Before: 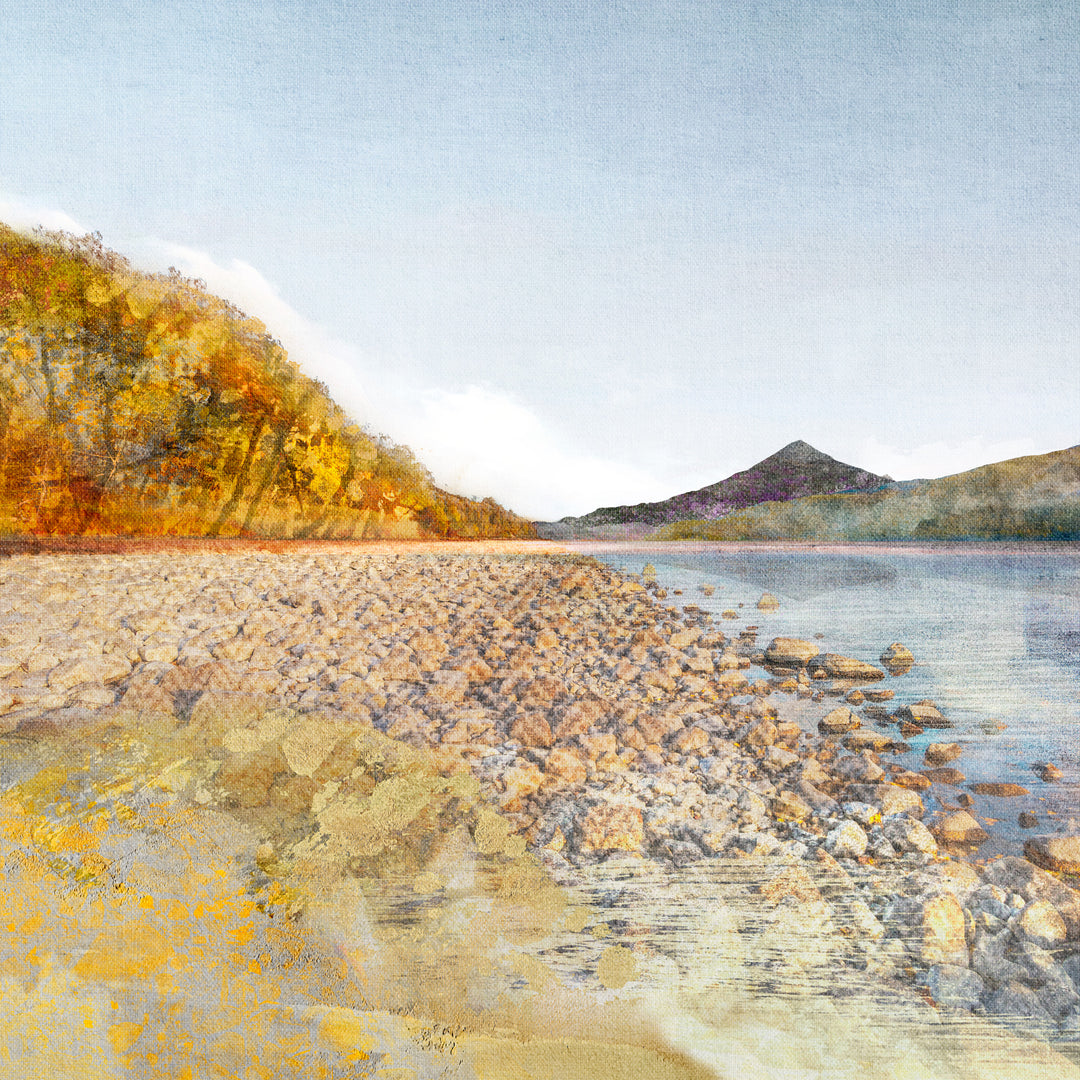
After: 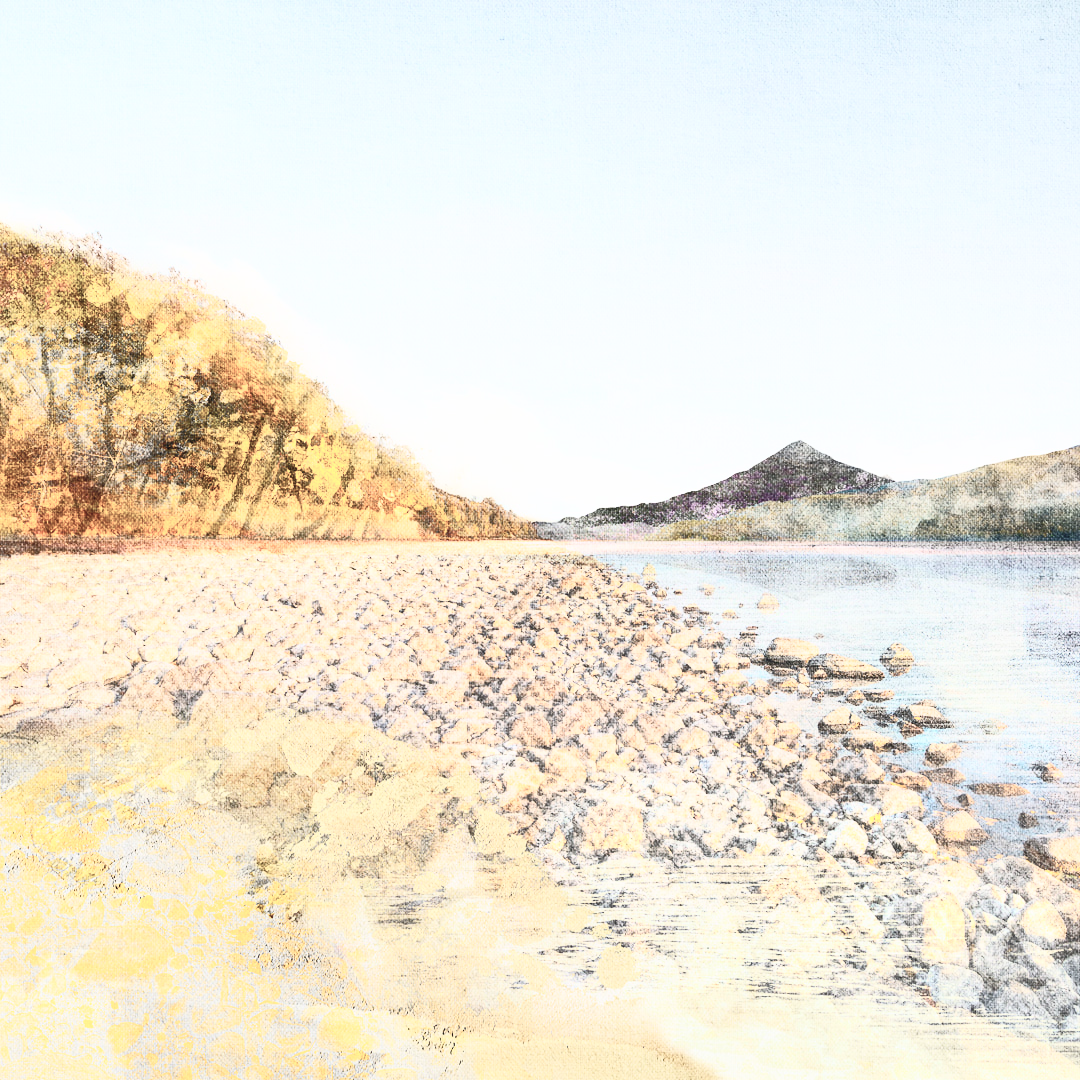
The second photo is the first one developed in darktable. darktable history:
contrast brightness saturation: contrast 0.57, brightness 0.57, saturation -0.34
exposure: exposure -0.116 EV, compensate exposure bias true, compensate highlight preservation false
